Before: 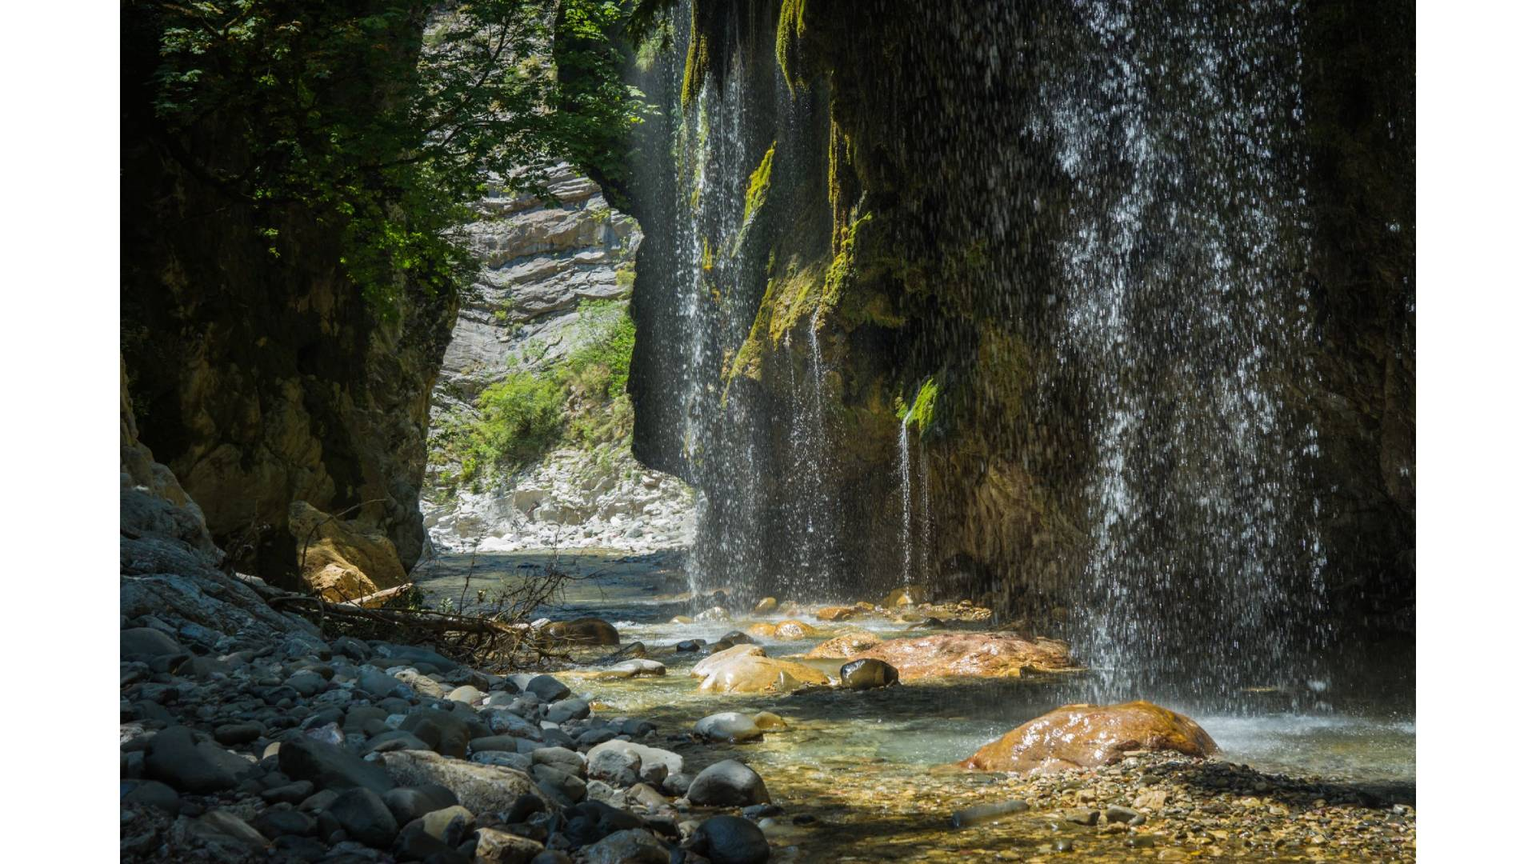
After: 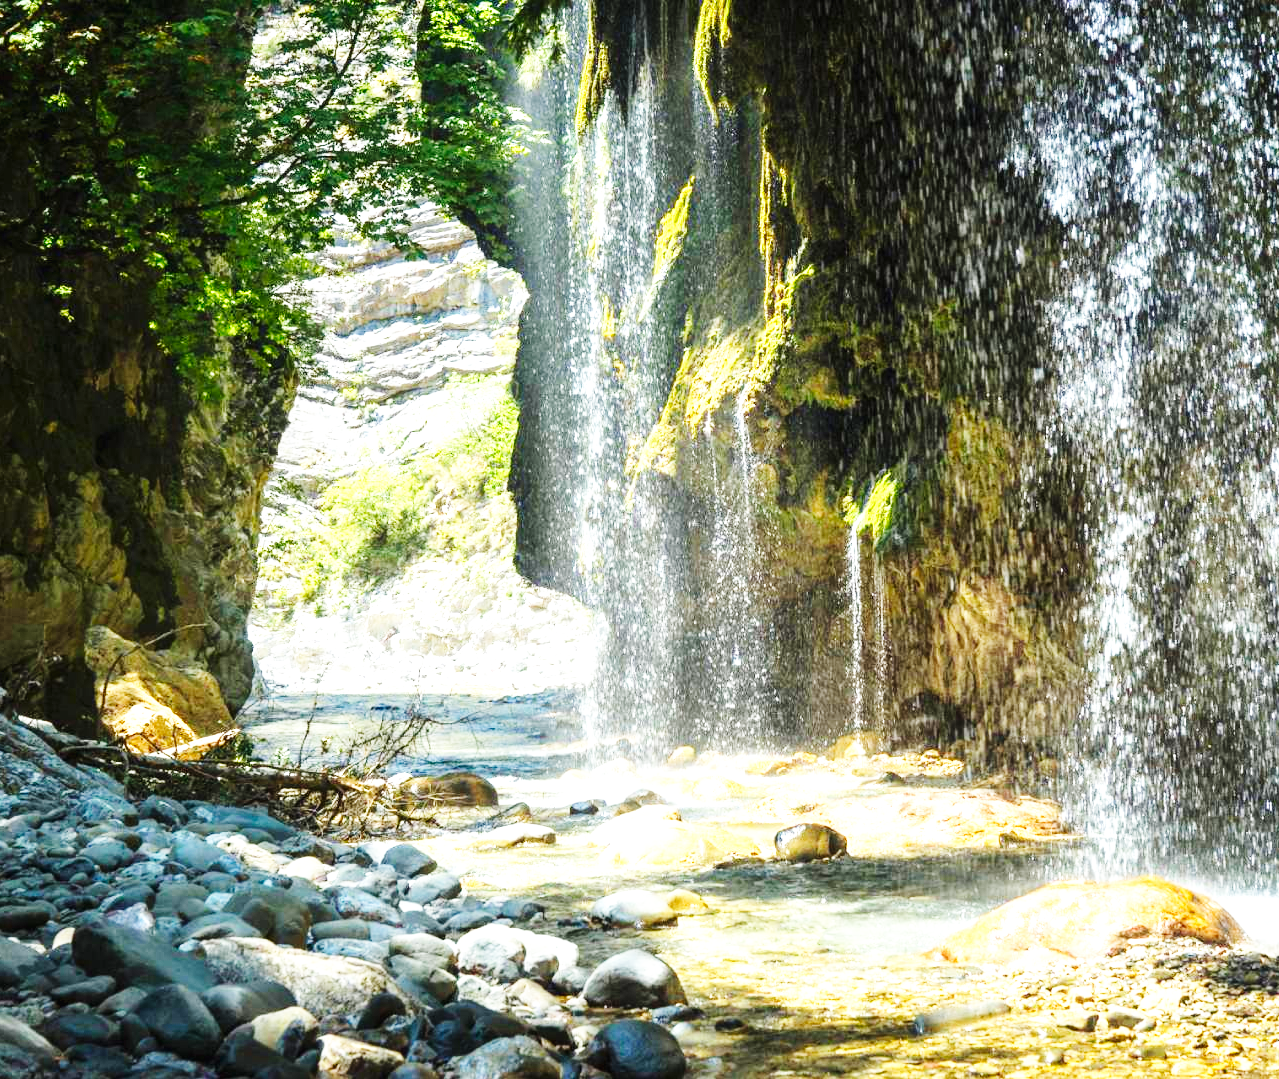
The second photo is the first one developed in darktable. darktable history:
crop and rotate: left 14.385%, right 18.948%
base curve: curves: ch0 [(0, 0.003) (0.001, 0.002) (0.006, 0.004) (0.02, 0.022) (0.048, 0.086) (0.094, 0.234) (0.162, 0.431) (0.258, 0.629) (0.385, 0.8) (0.548, 0.918) (0.751, 0.988) (1, 1)], preserve colors none
exposure: black level correction 0, exposure 1.35 EV, compensate exposure bias true, compensate highlight preservation false
